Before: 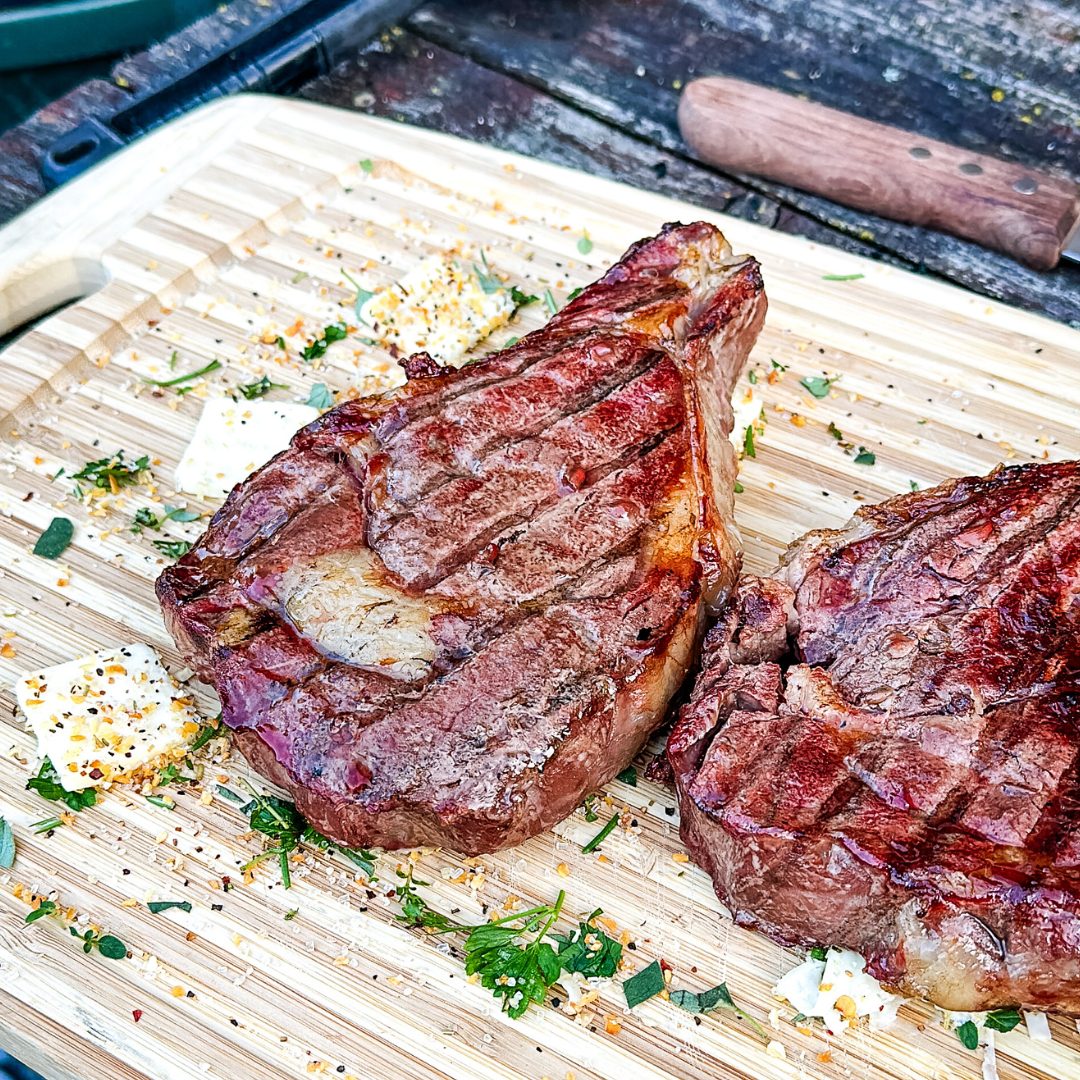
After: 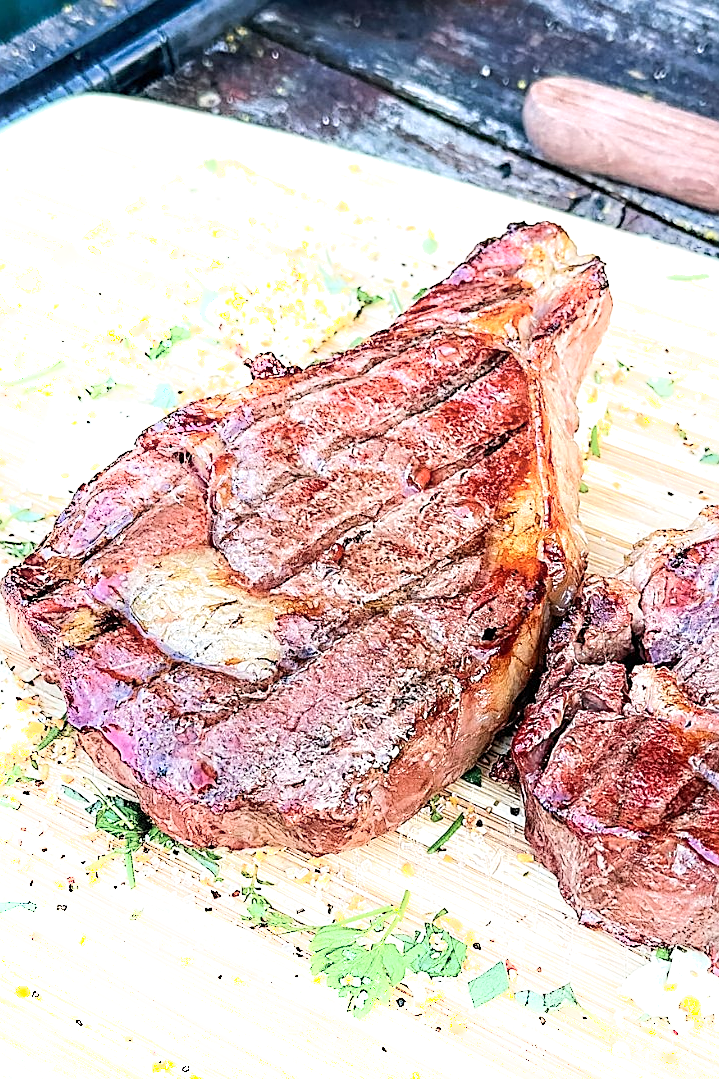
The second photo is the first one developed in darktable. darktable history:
shadows and highlights: shadows -90, highlights 90, soften with gaussian
exposure: exposure 0.485 EV, compensate highlight preservation false
color balance: on, module defaults
rotate and perspective: crop left 0, crop top 0
crop and rotate: left 14.385%, right 18.948%
sharpen: on, module defaults
